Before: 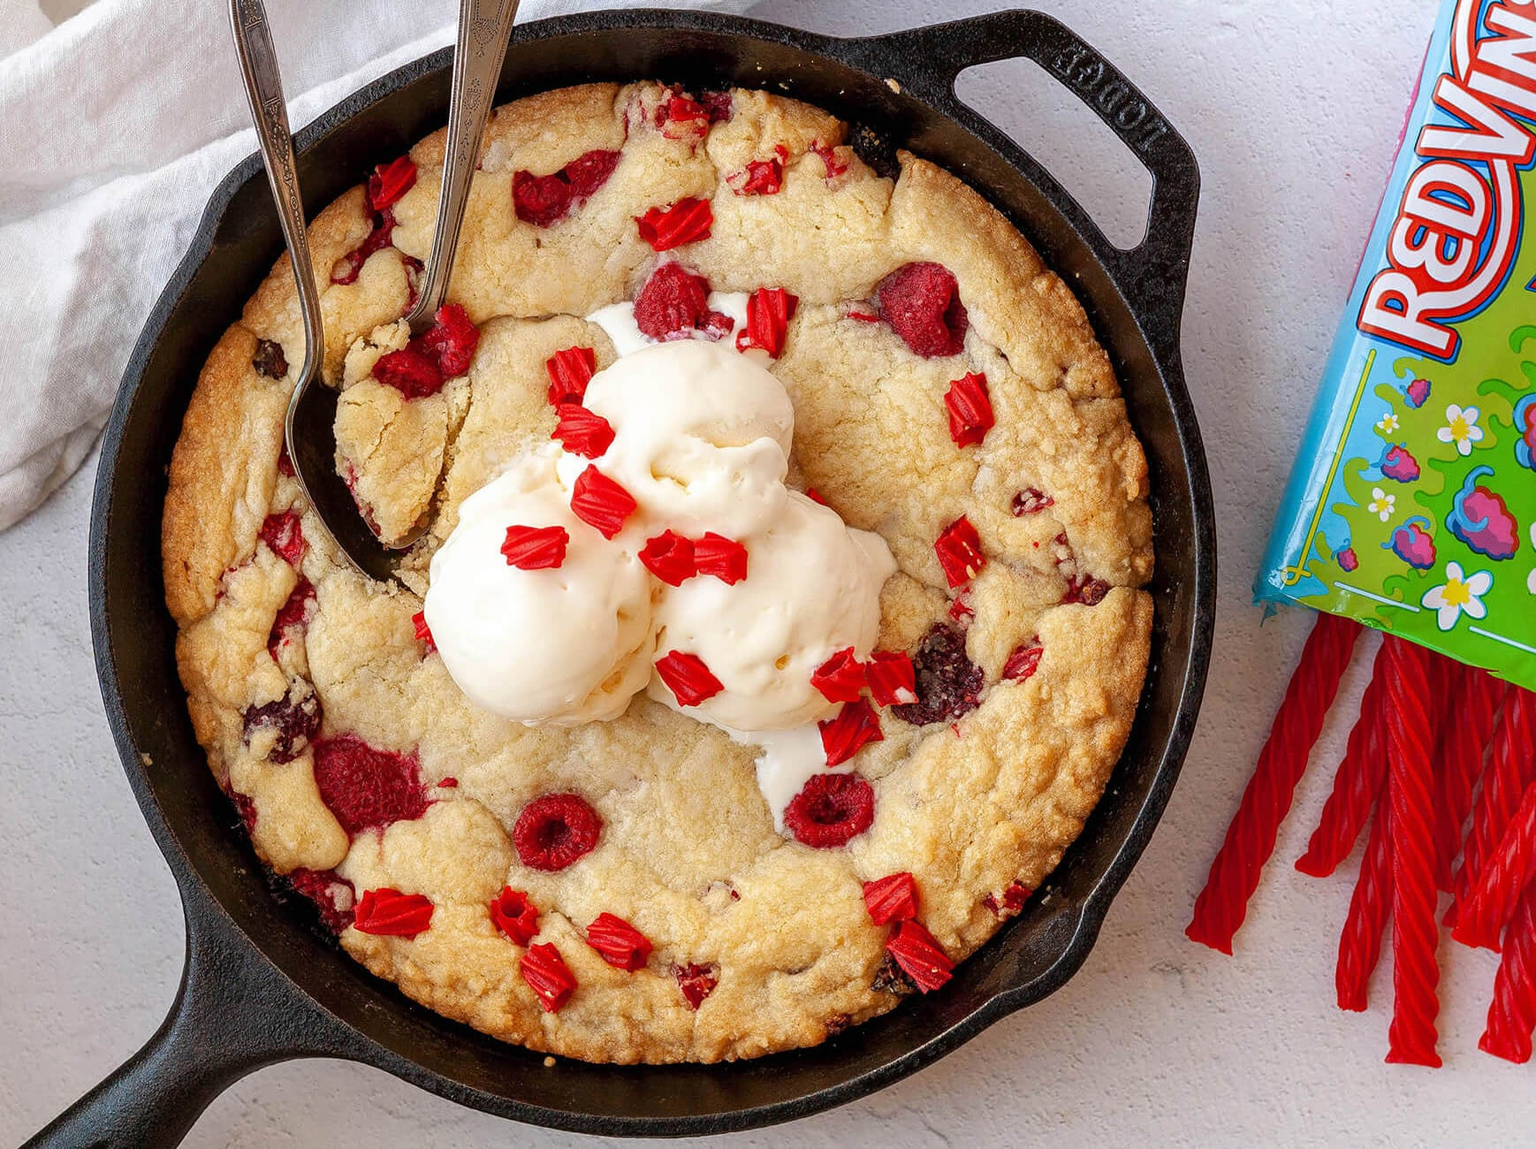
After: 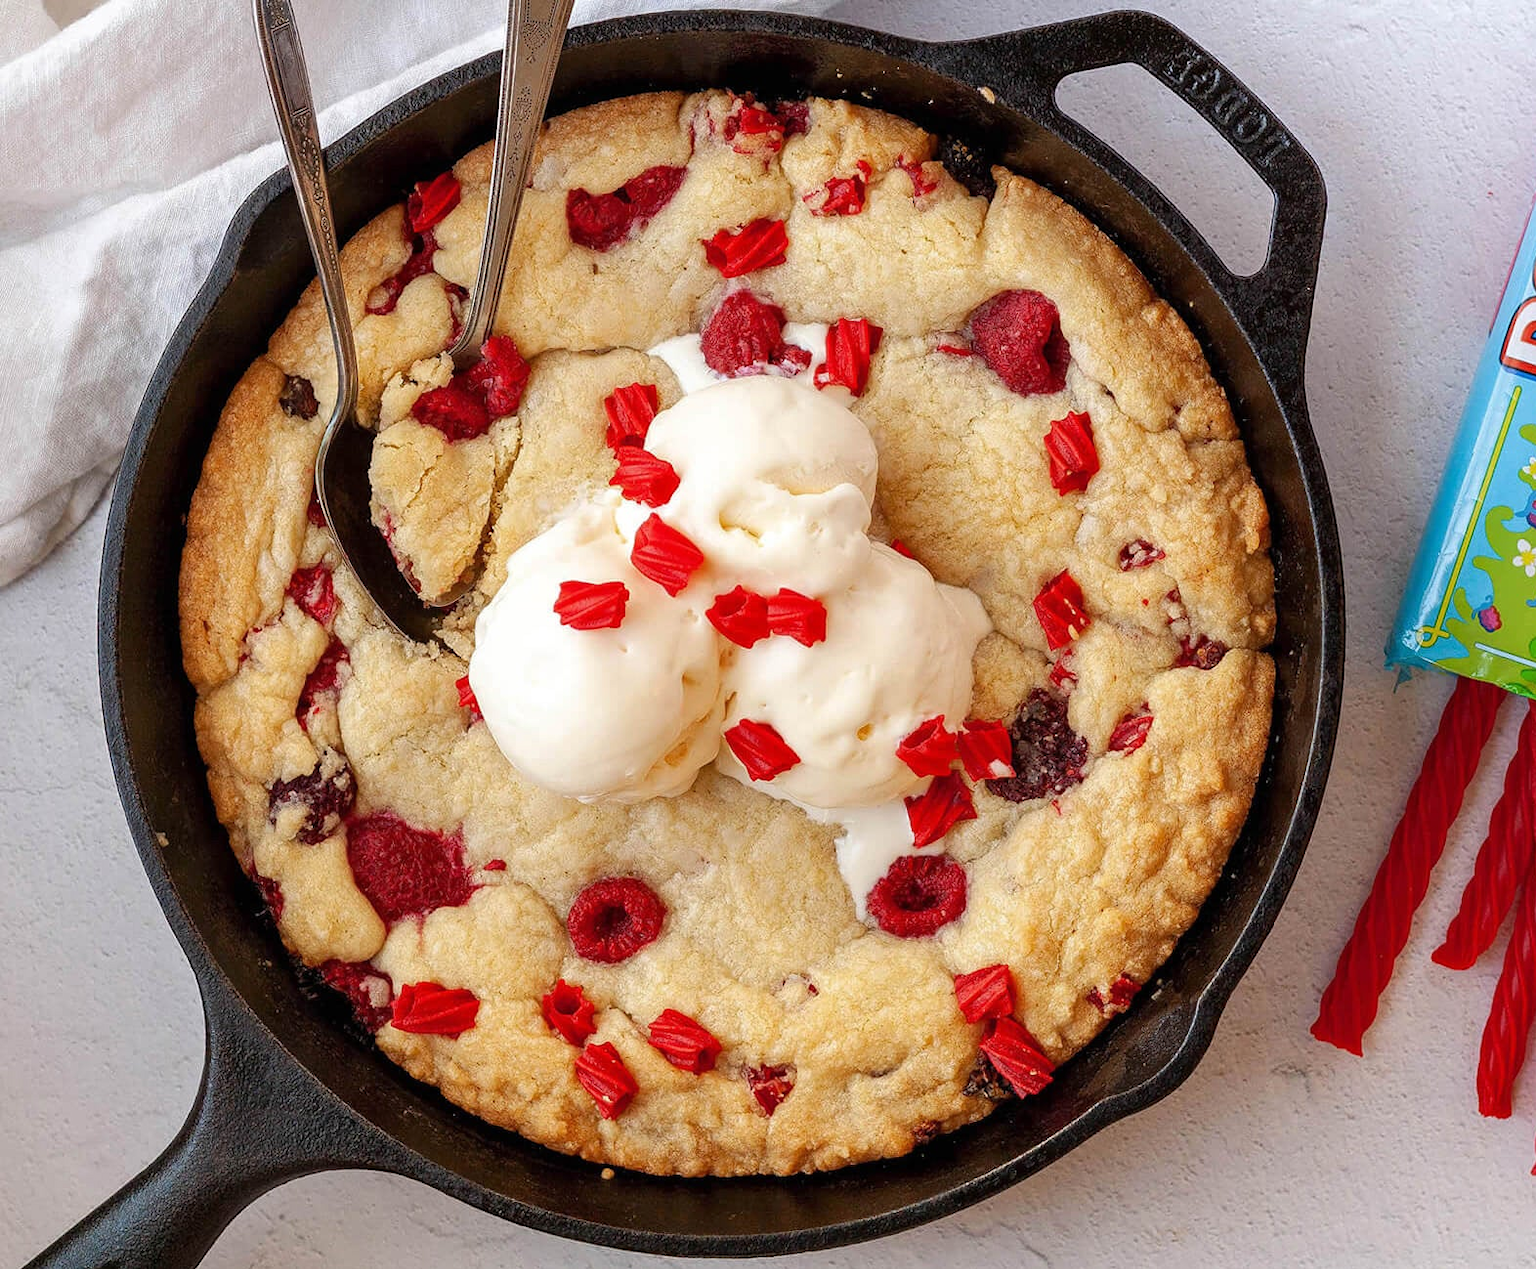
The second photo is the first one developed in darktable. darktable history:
tone equalizer: edges refinement/feathering 500, mask exposure compensation -1.57 EV, preserve details no
crop: right 9.503%, bottom 0.029%
